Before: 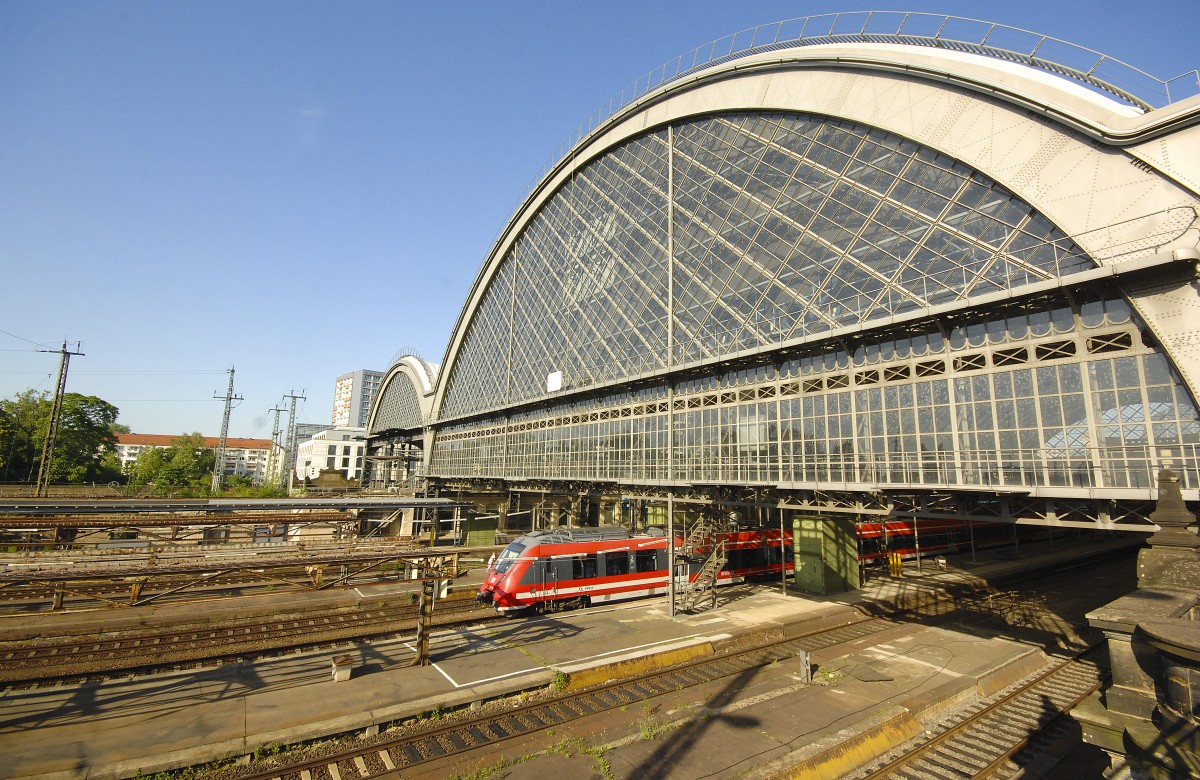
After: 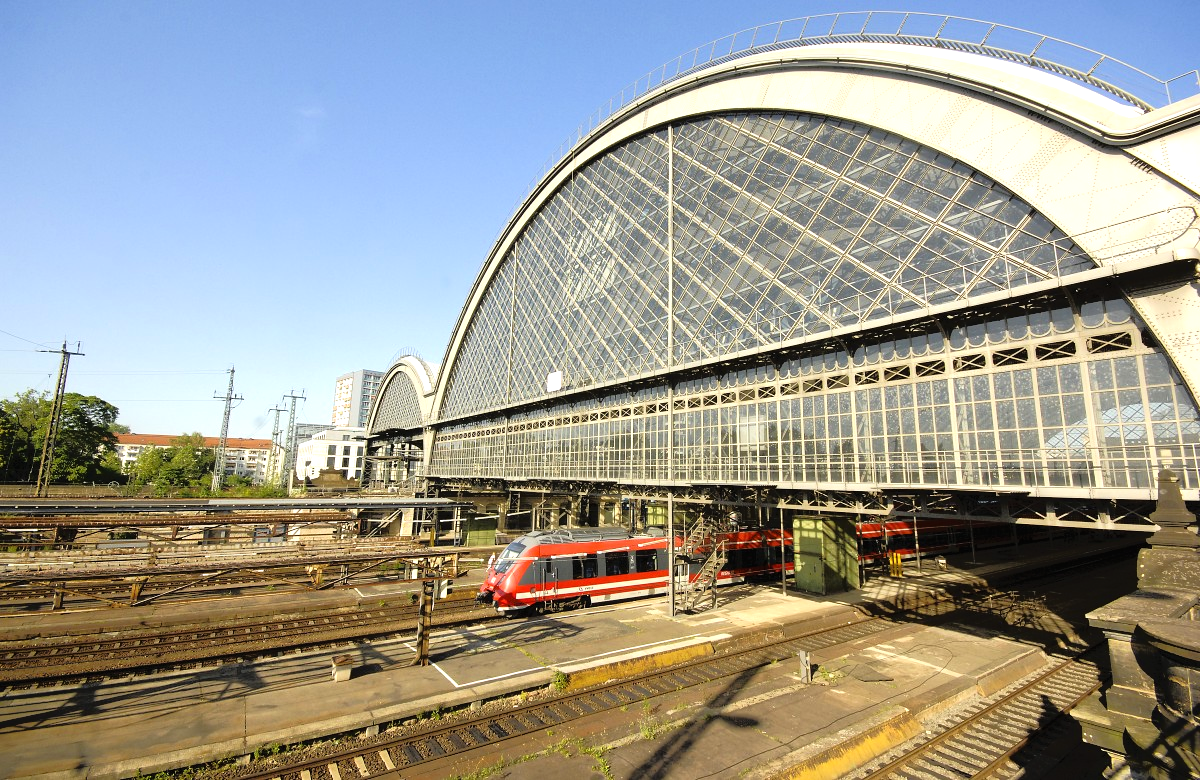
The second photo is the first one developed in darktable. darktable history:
tone equalizer: -8 EV -1.84 EV, -7 EV -1.13 EV, -6 EV -1.58 EV, edges refinement/feathering 500, mask exposure compensation -1.57 EV, preserve details no
exposure: exposure 0.516 EV, compensate exposure bias true, compensate highlight preservation false
